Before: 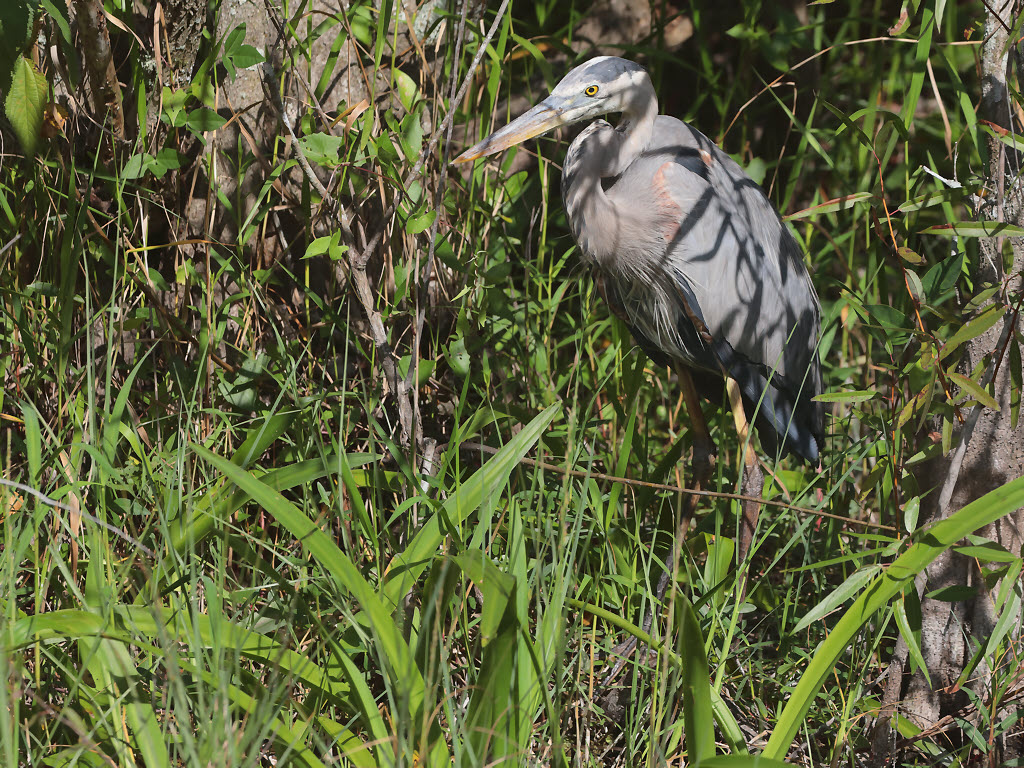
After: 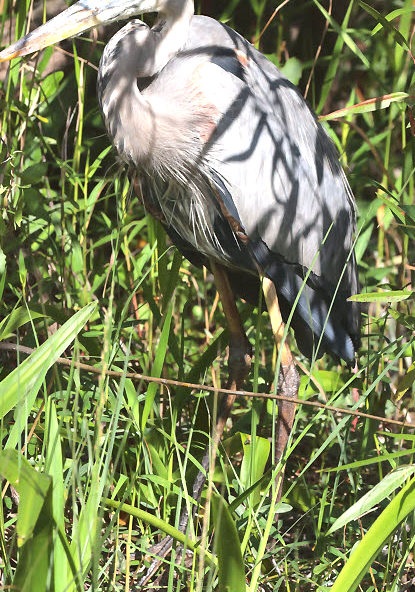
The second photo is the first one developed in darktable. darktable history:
exposure: black level correction 0, exposure 0.499 EV, compensate exposure bias true, compensate highlight preservation false
local contrast: mode bilateral grid, contrast 19, coarseness 50, detail 128%, midtone range 0.2
crop: left 45.397%, top 13.052%, right 13.999%, bottom 9.819%
